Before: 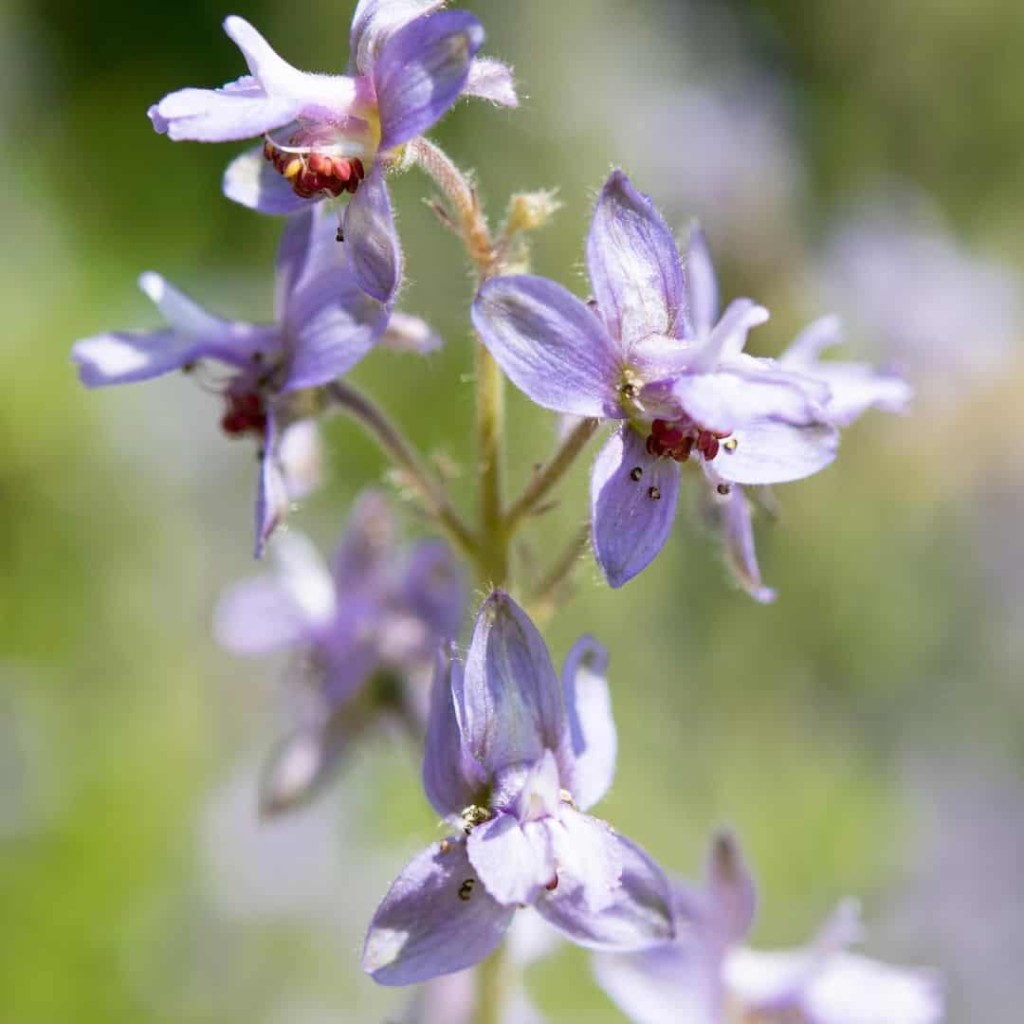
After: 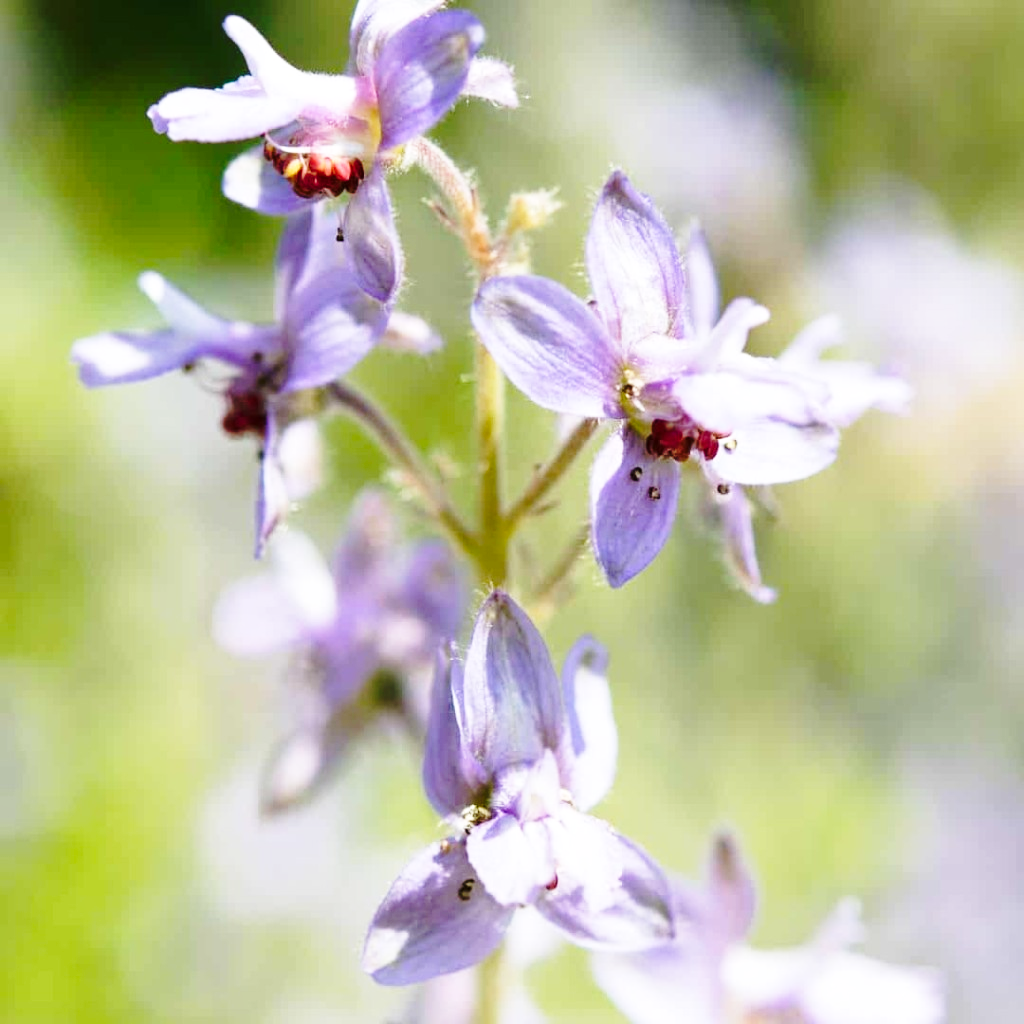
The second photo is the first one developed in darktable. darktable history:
base curve: curves: ch0 [(0, 0) (0.036, 0.037) (0.121, 0.228) (0.46, 0.76) (0.859, 0.983) (1, 1)], preserve colors none
tone equalizer: on, module defaults
